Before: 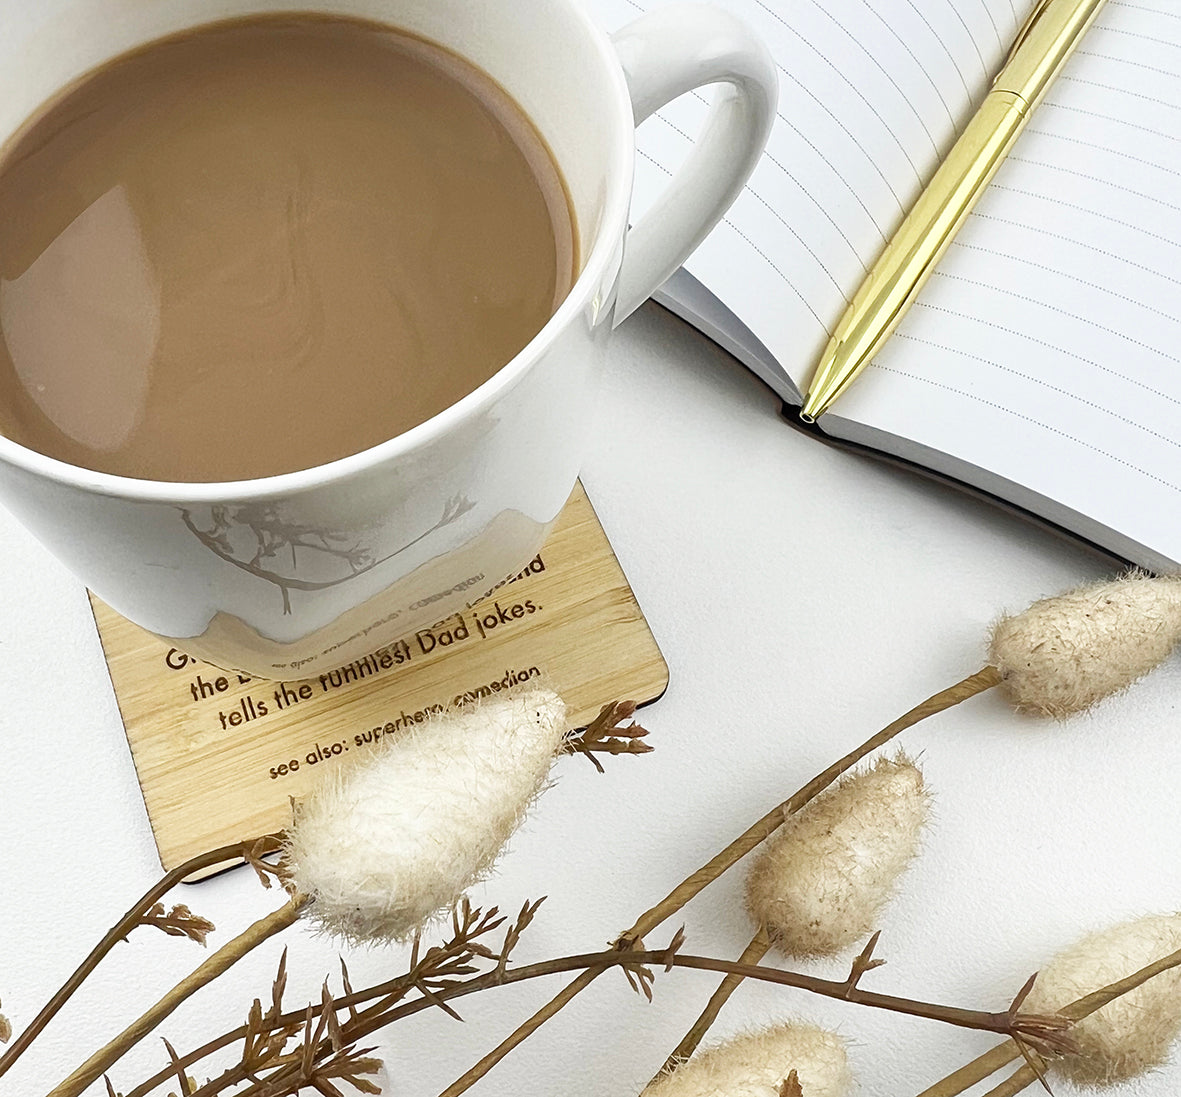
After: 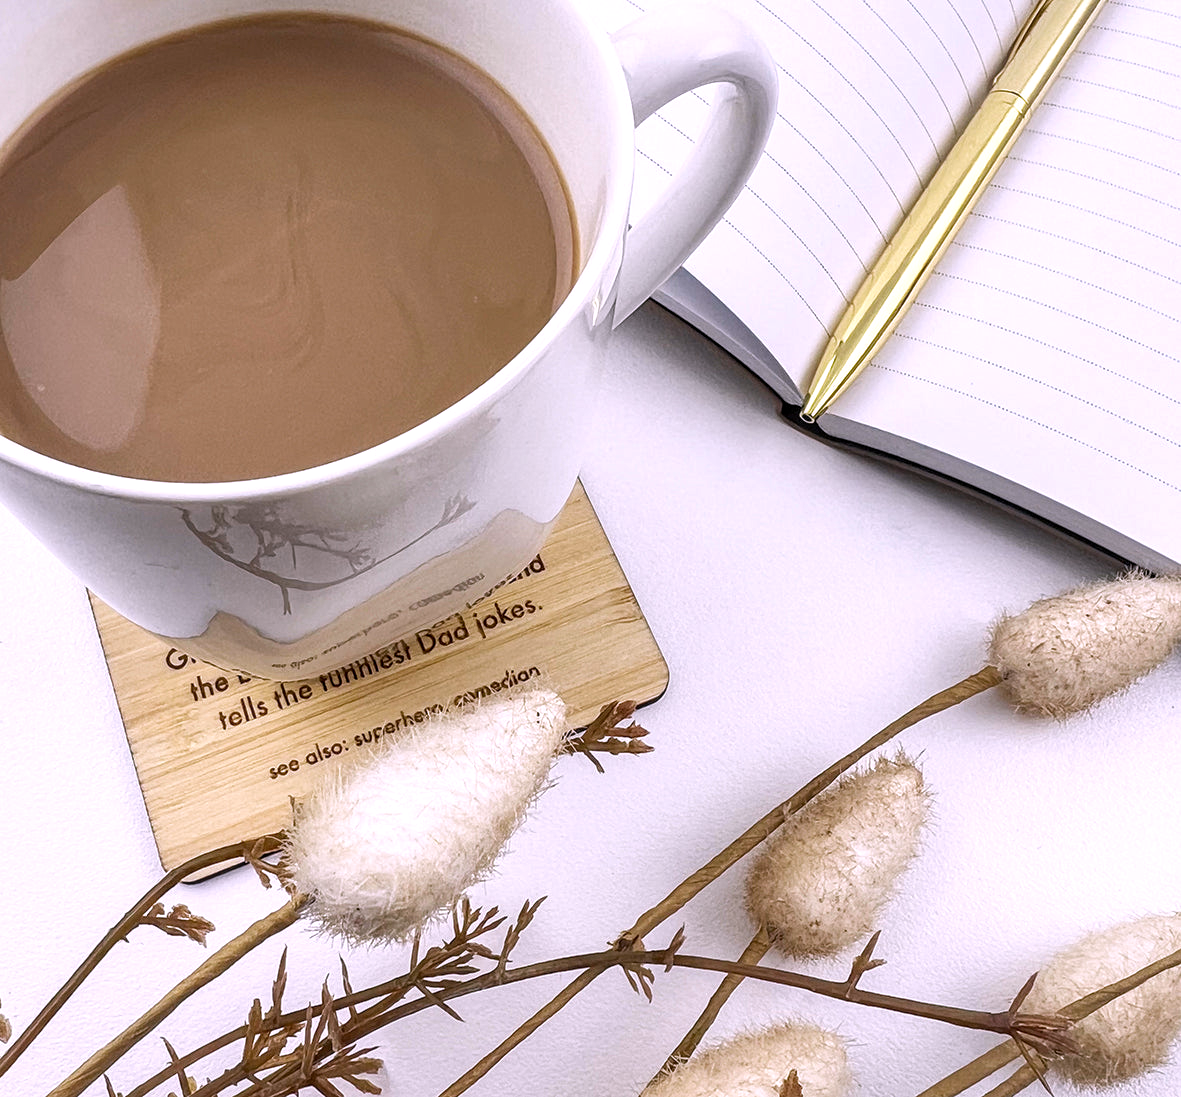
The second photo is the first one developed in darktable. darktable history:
white balance: red 1.066, blue 1.119
local contrast: detail 130%
